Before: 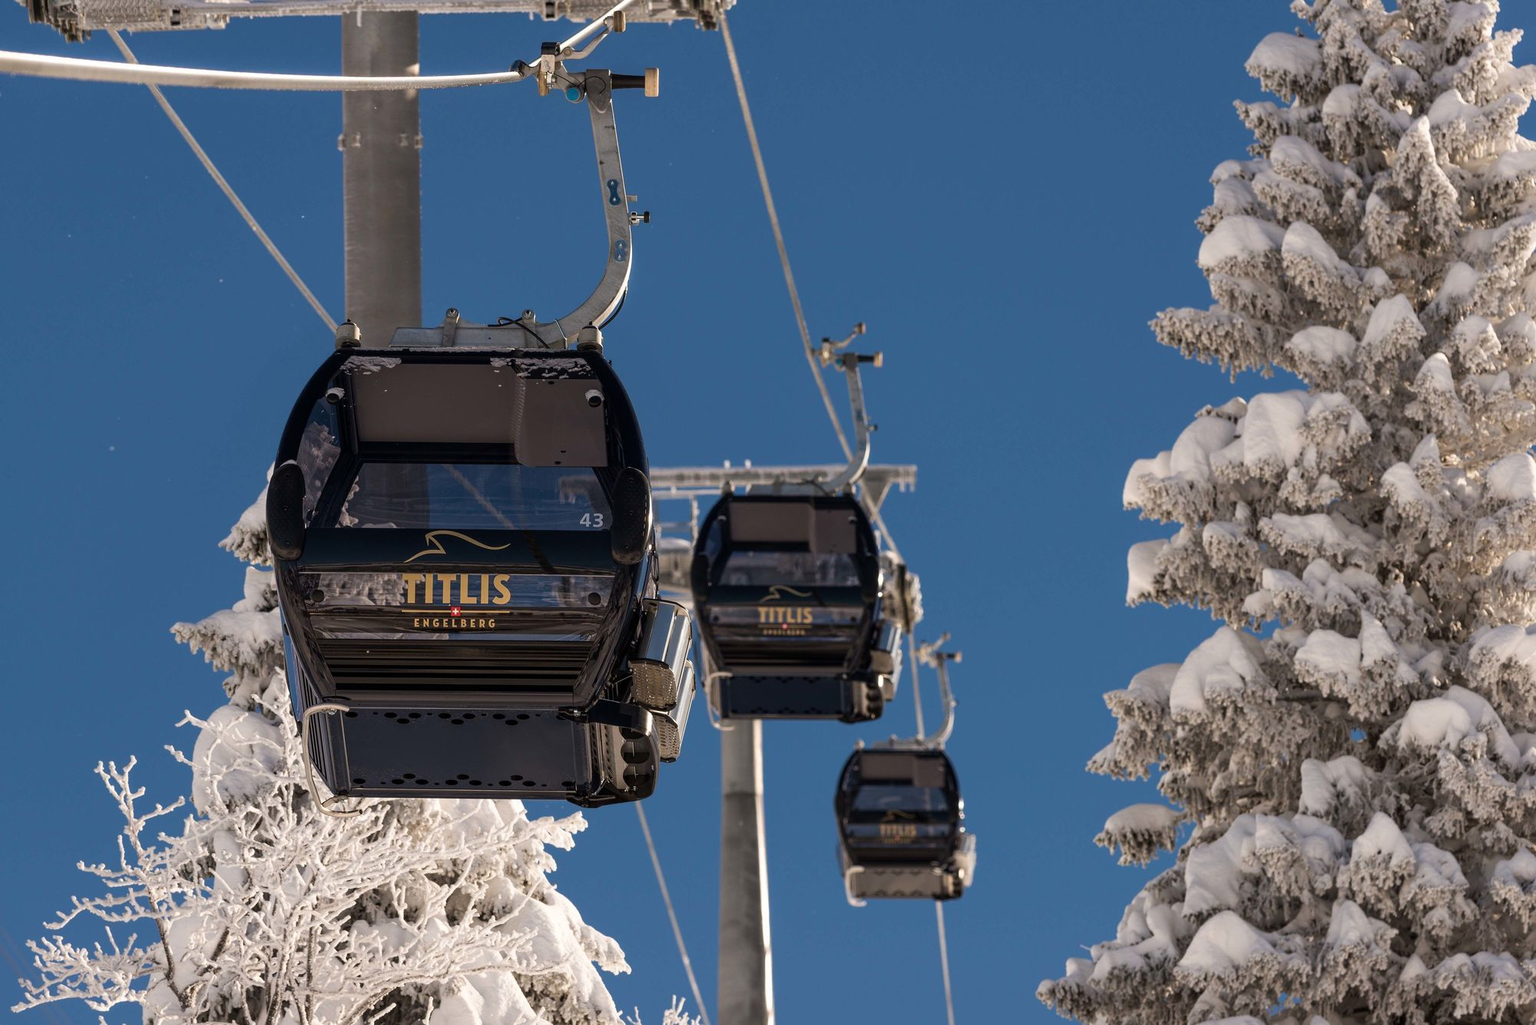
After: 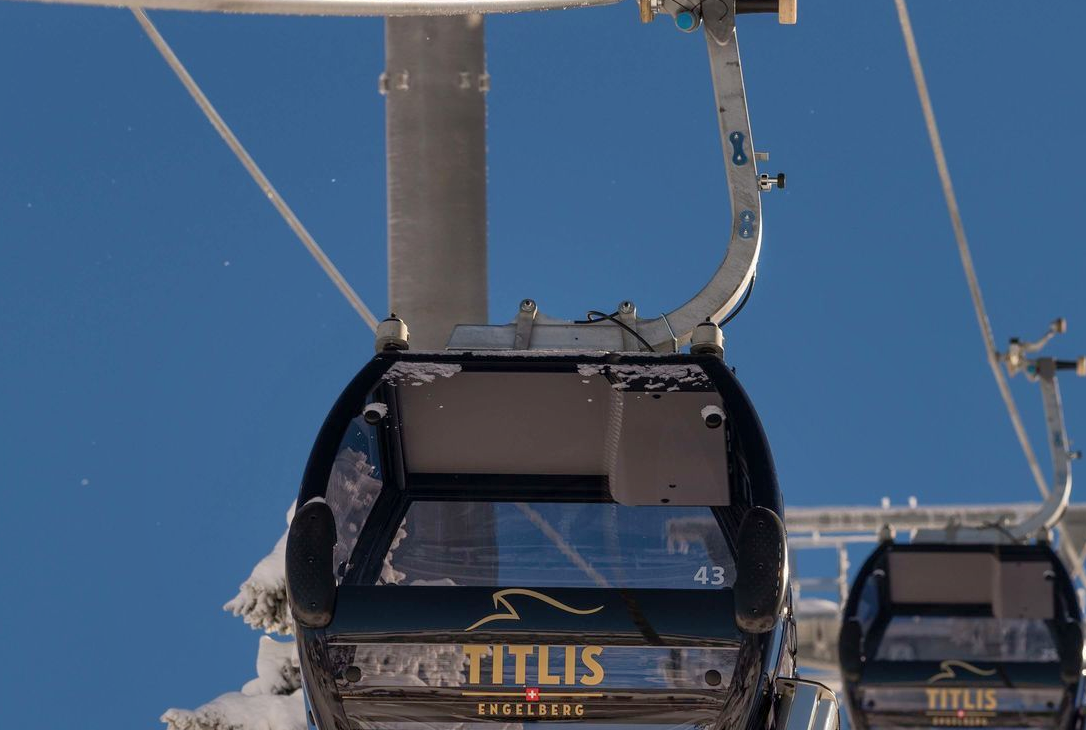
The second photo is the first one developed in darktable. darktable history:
crop and rotate: left 3.055%, top 7.705%, right 42.624%, bottom 37.578%
shadows and highlights: on, module defaults
